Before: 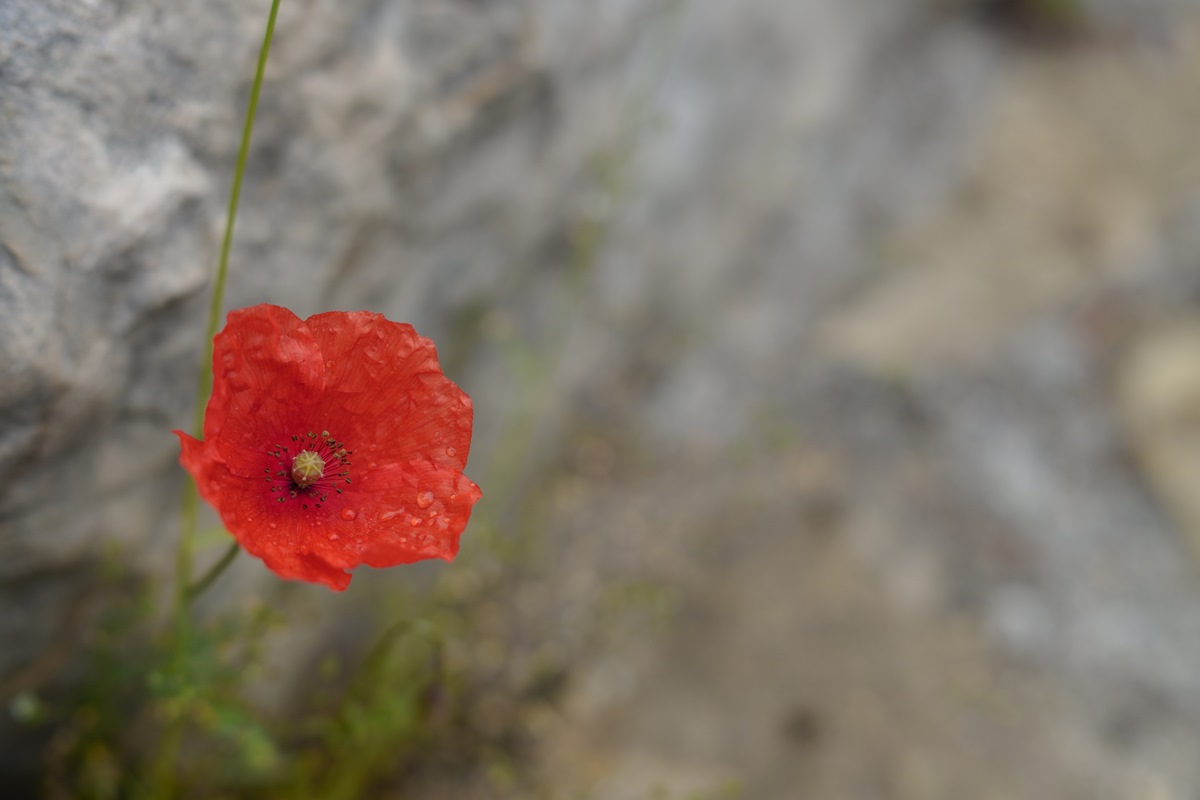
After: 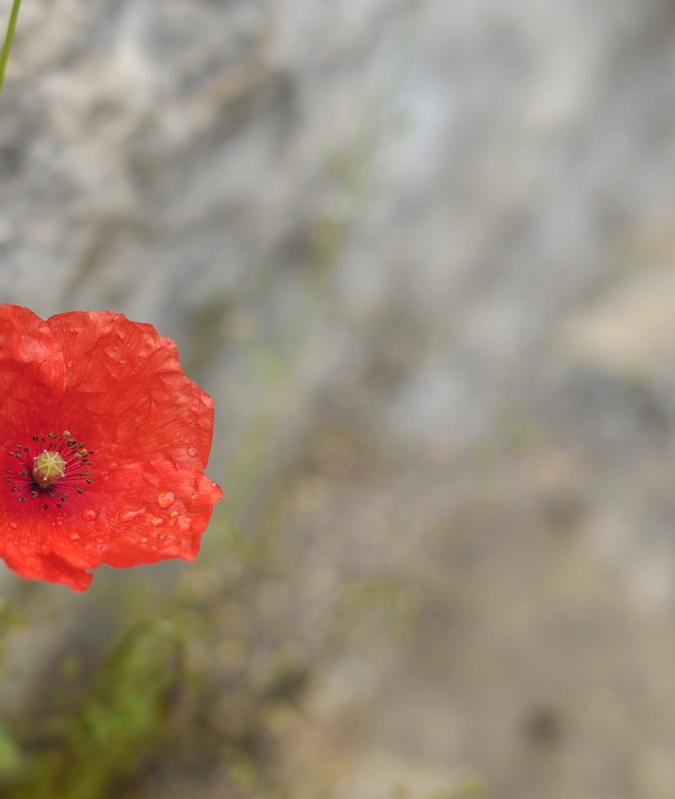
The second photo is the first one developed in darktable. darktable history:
exposure: black level correction -0.002, exposure 0.545 EV, compensate highlight preservation false
crop: left 21.648%, right 22.029%, bottom 0.011%
